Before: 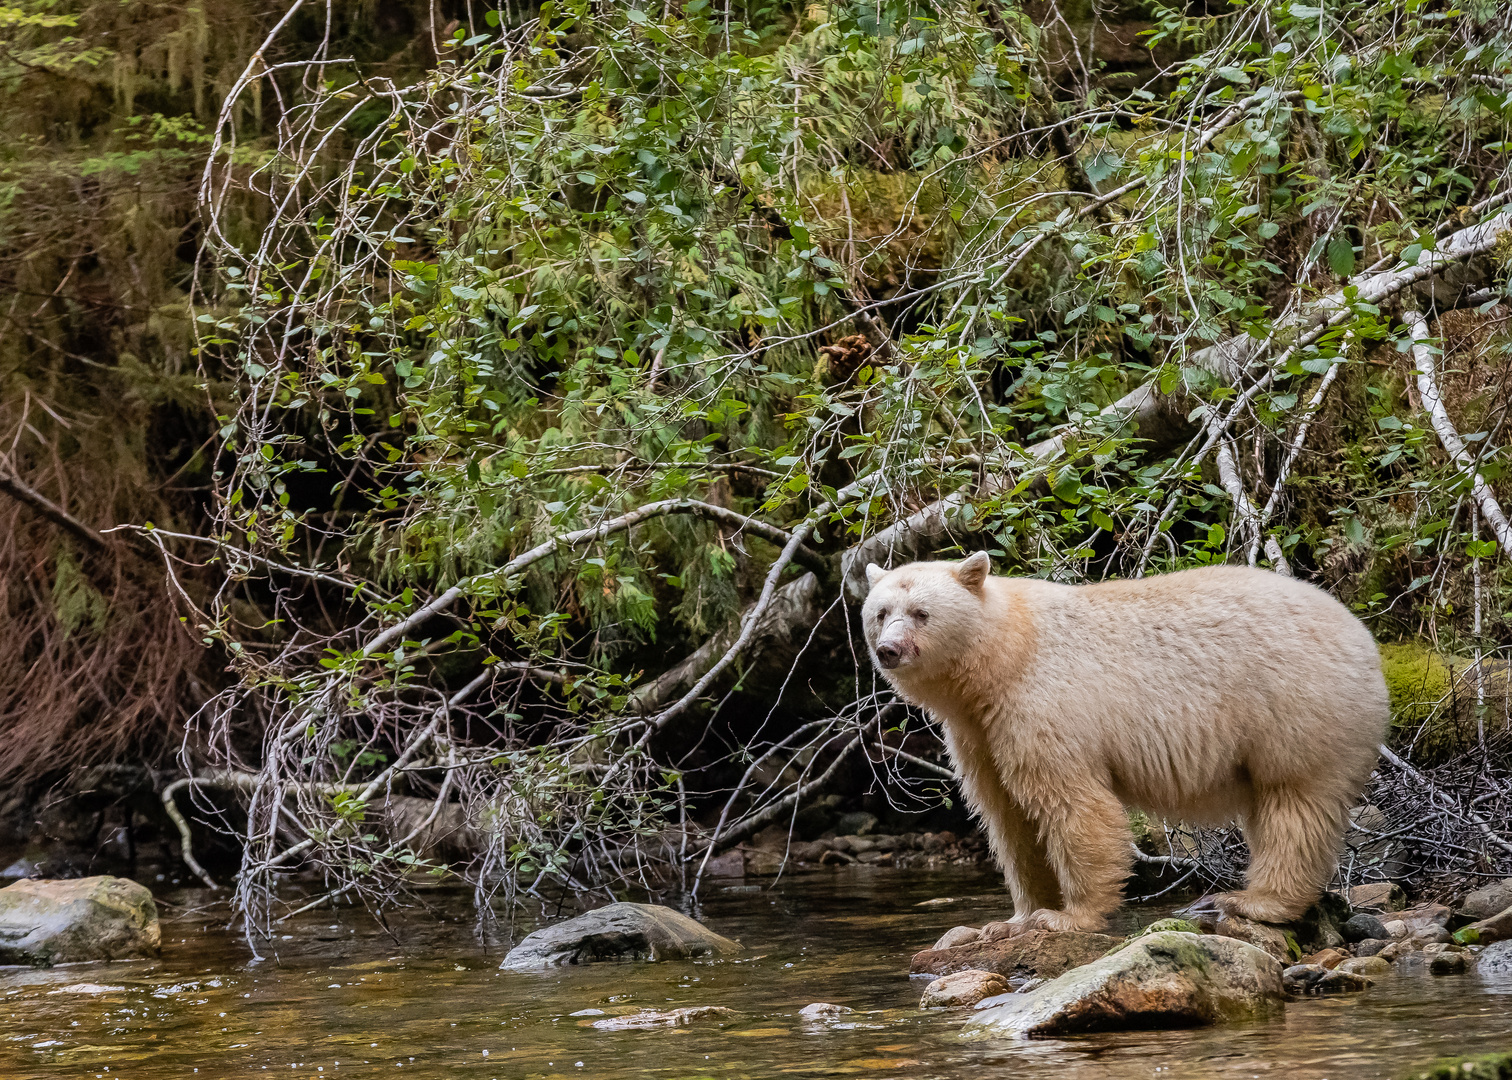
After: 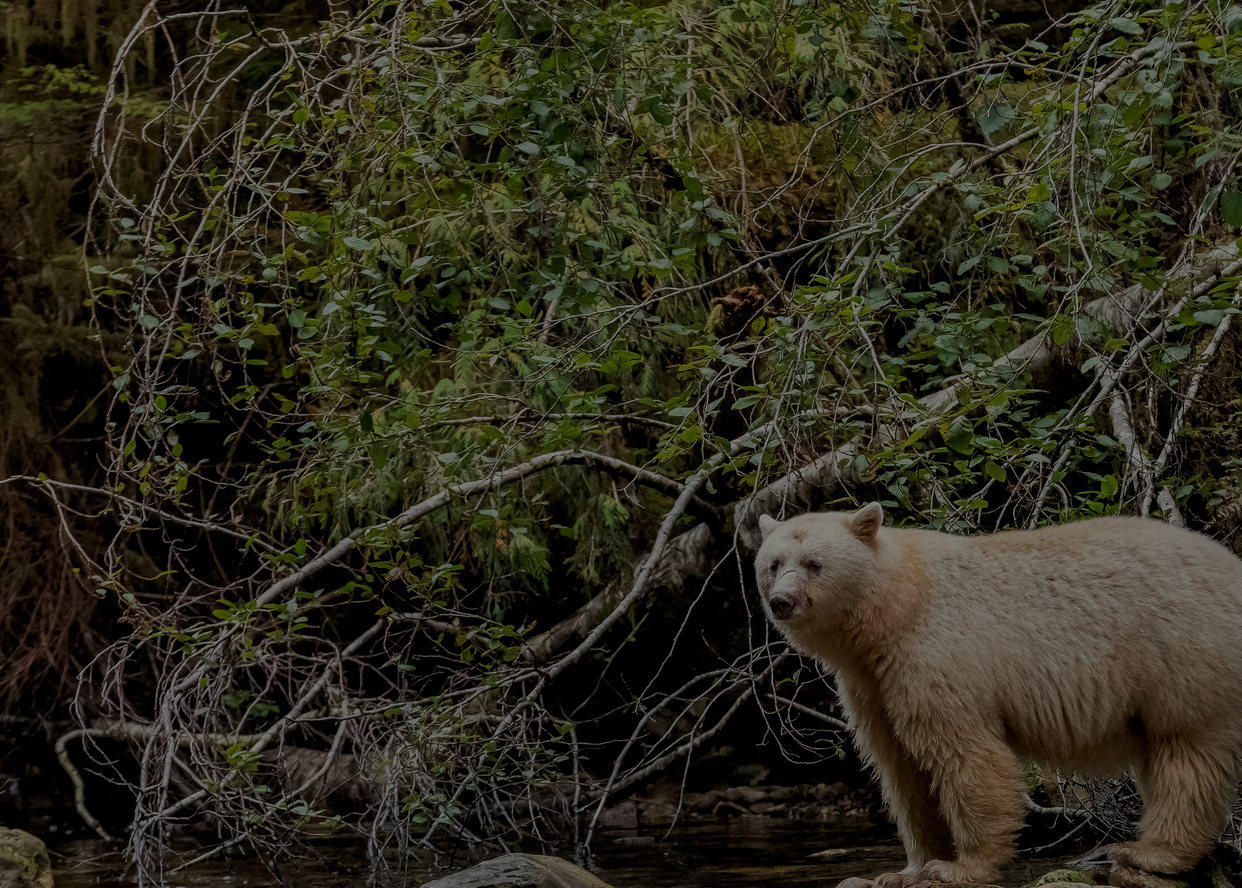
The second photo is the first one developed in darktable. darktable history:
rgb curve: curves: ch2 [(0, 0) (0.567, 0.512) (1, 1)], mode RGB, independent channels
crop and rotate: left 7.196%, top 4.574%, right 10.605%, bottom 13.178%
exposure: exposure -2.002 EV, compensate highlight preservation false
local contrast: highlights 100%, shadows 100%, detail 120%, midtone range 0.2
